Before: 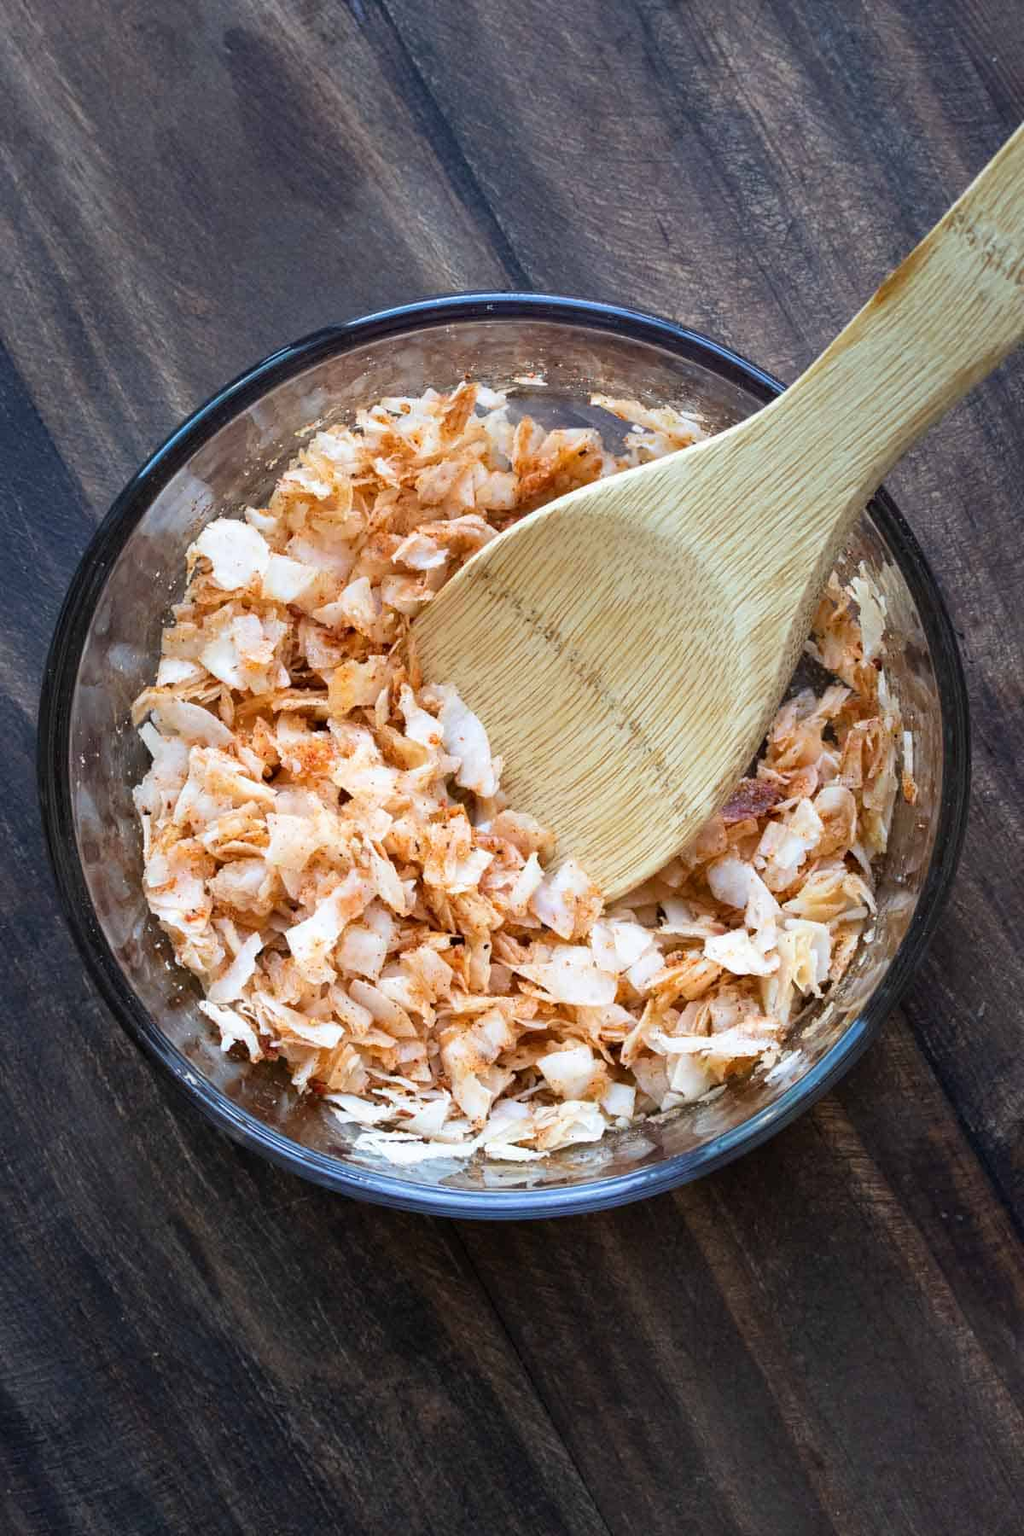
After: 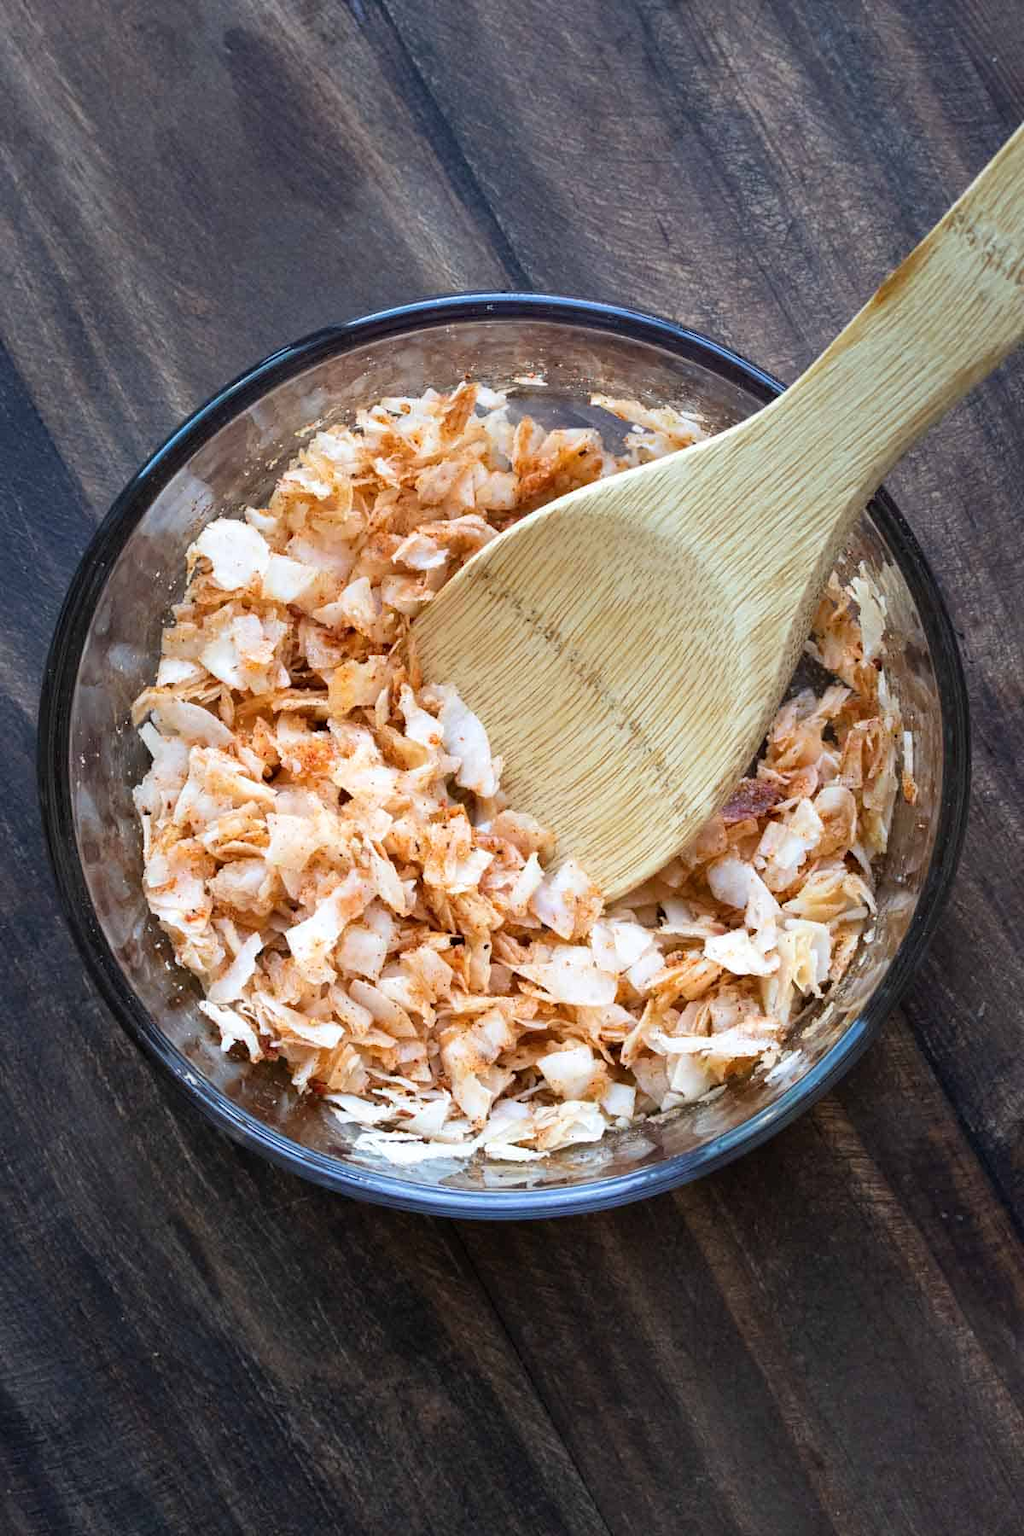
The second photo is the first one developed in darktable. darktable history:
shadows and highlights: shadows 13.68, white point adjustment 1.2, highlights -2.26, soften with gaussian
